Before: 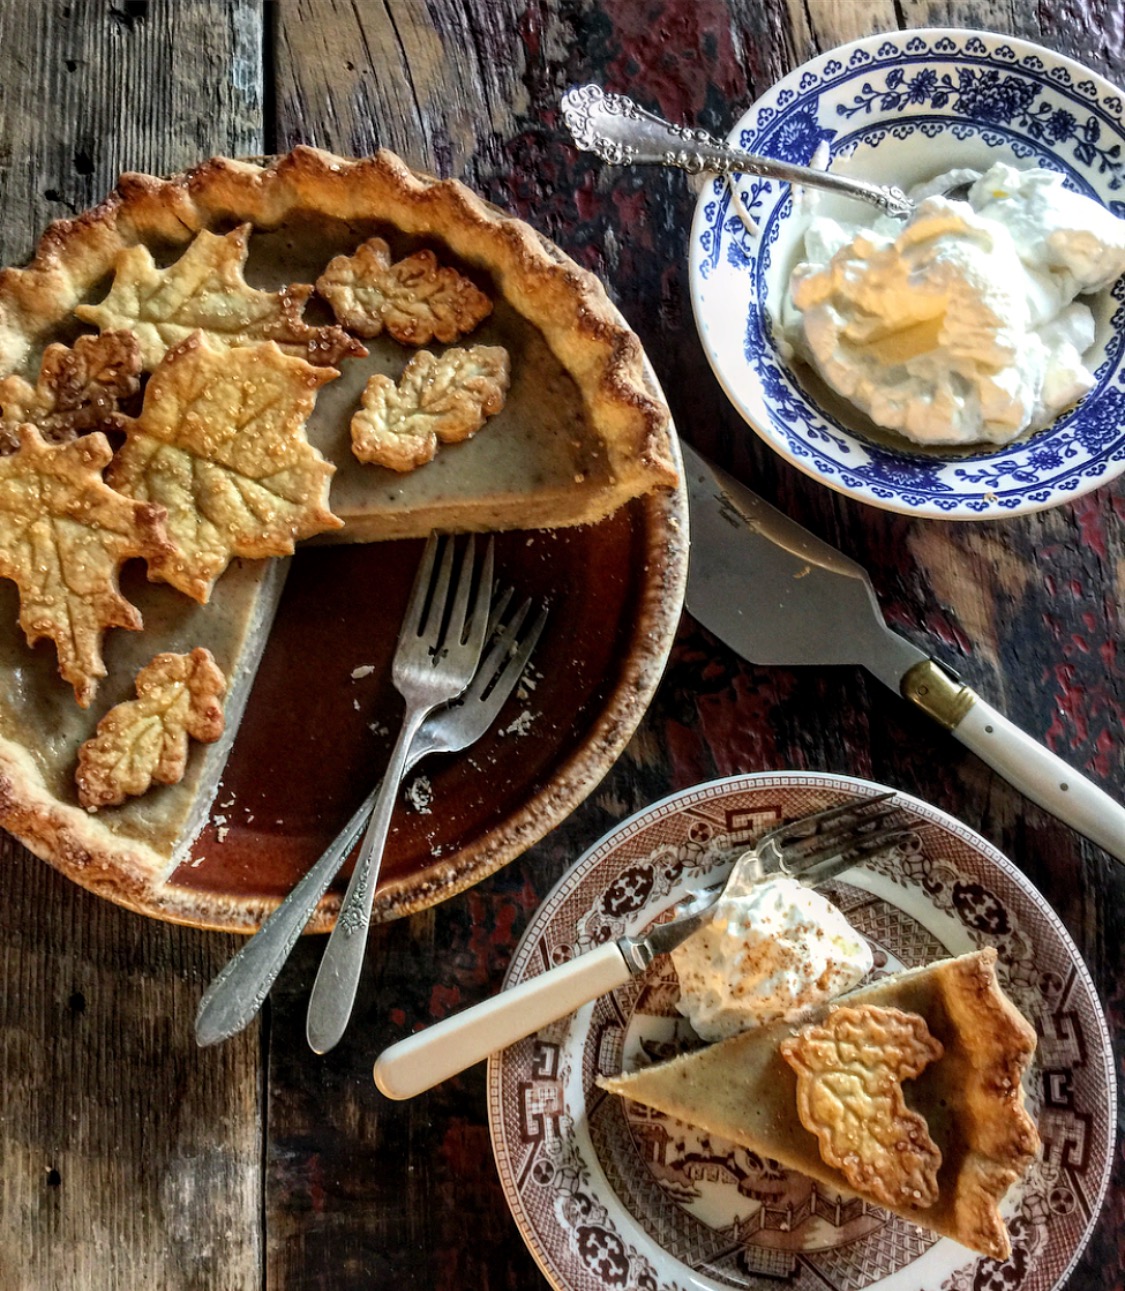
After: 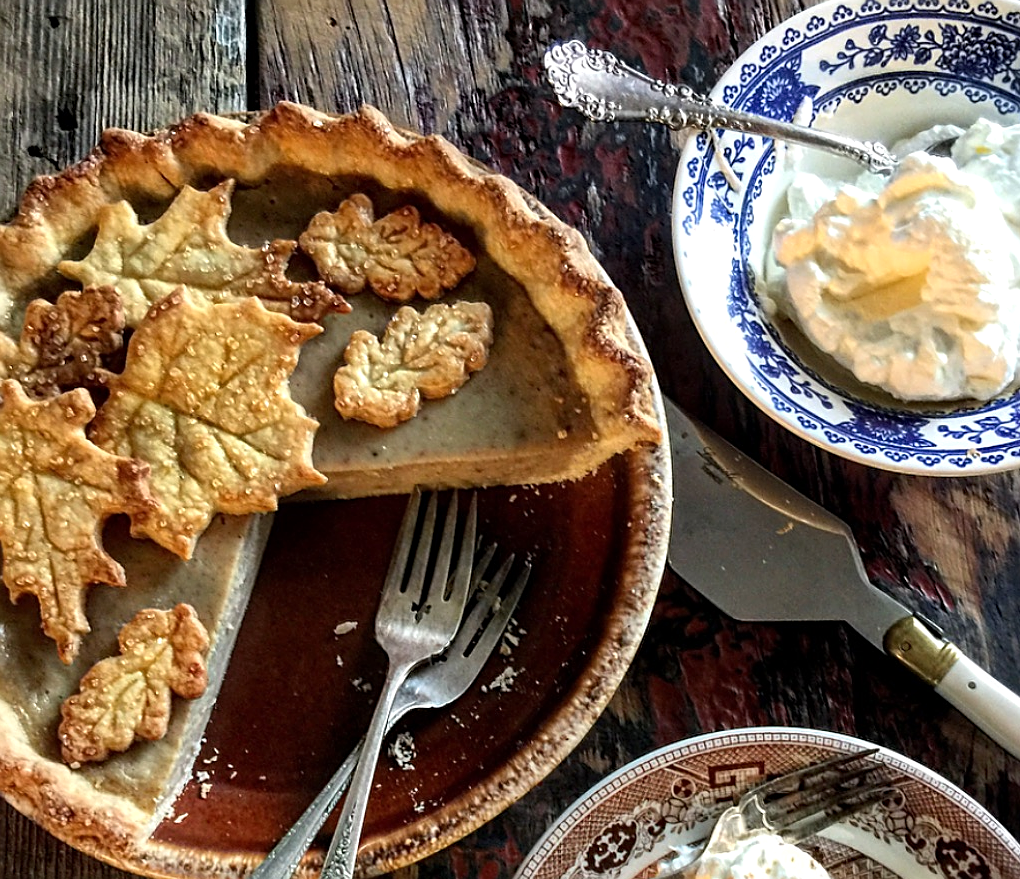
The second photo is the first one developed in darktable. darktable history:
exposure: exposure 0.203 EV, compensate highlight preservation false
crop: left 1.593%, top 3.458%, right 7.683%, bottom 28.452%
sharpen: on, module defaults
